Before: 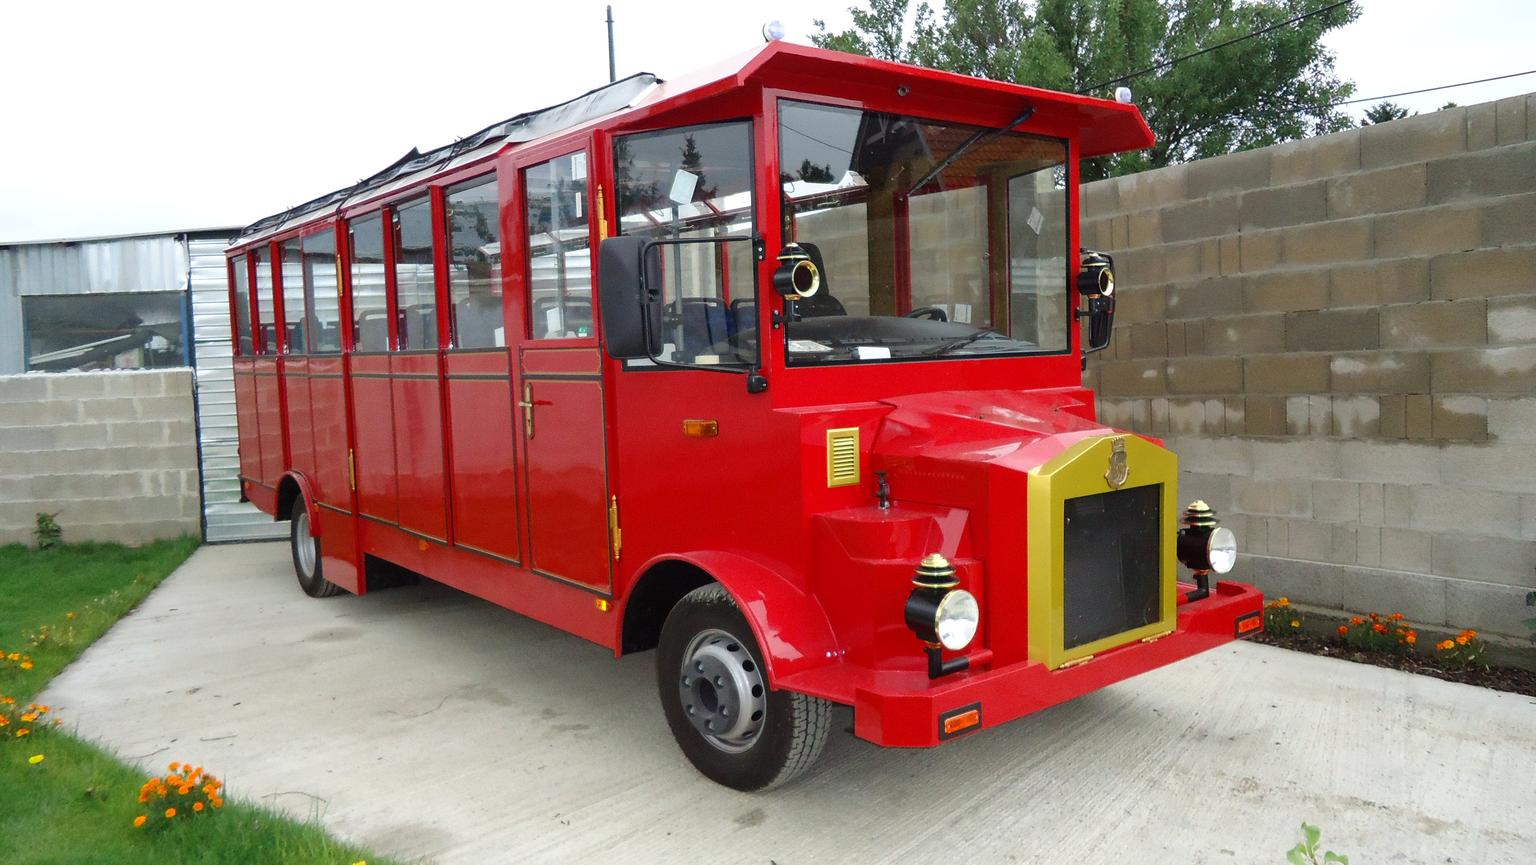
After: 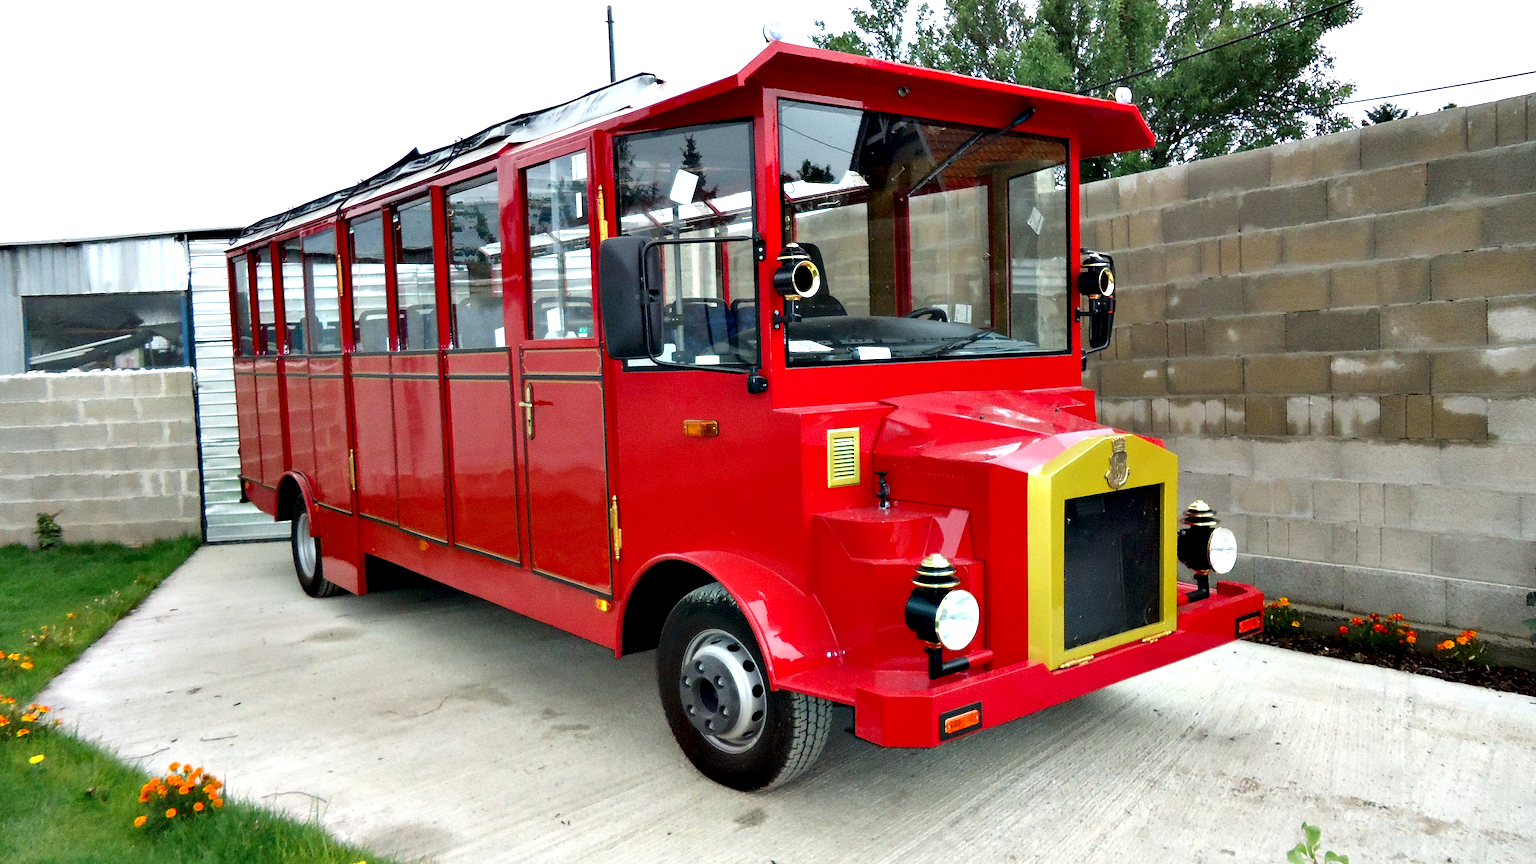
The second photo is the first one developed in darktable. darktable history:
exposure: exposure 0.201 EV, compensate exposure bias true, compensate highlight preservation false
contrast equalizer: octaves 7, y [[0.6 ×6], [0.55 ×6], [0 ×6], [0 ×6], [0 ×6]]
